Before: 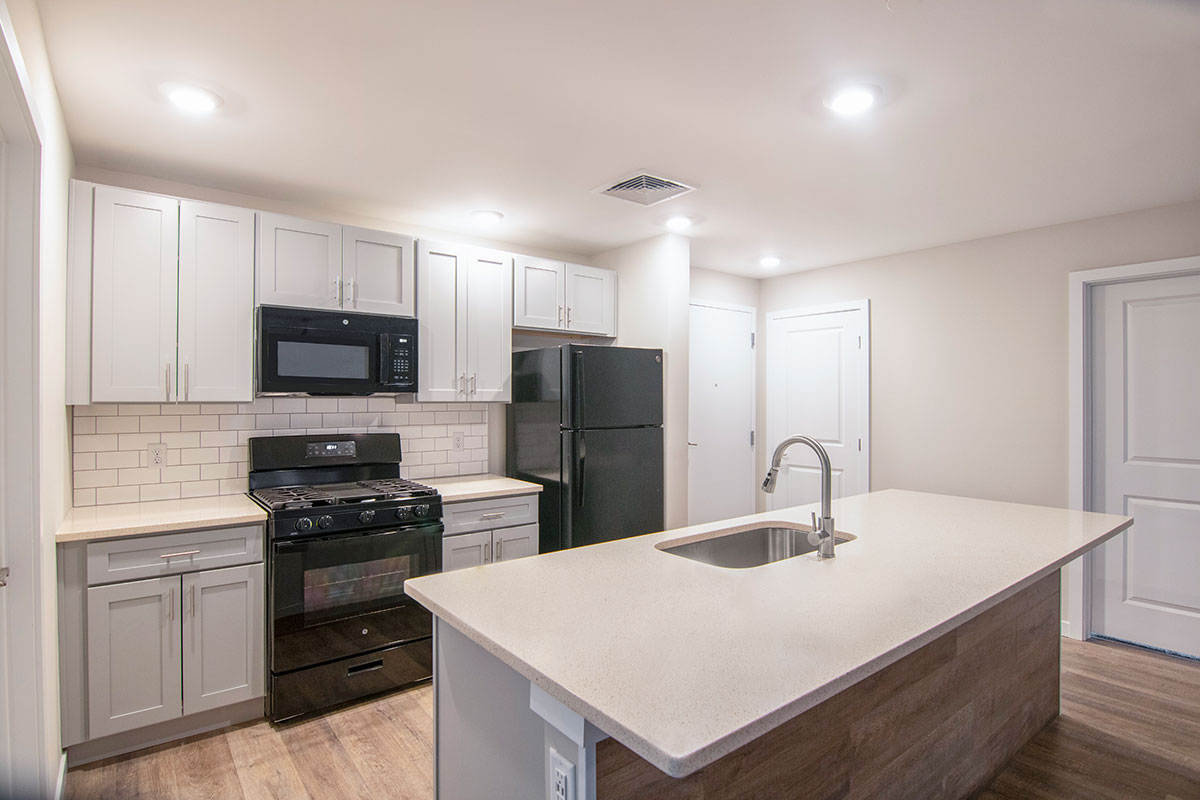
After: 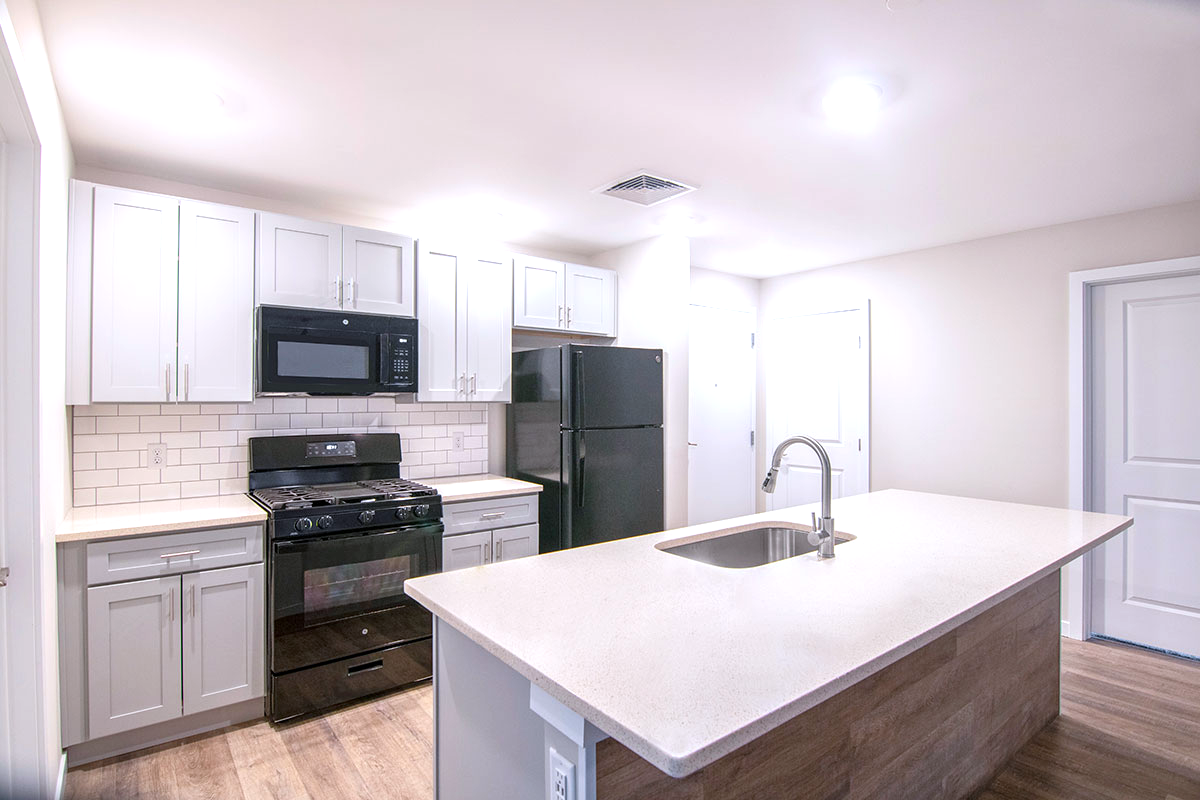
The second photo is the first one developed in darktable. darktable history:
exposure: black level correction 0.001, exposure 0.5 EV, compensate exposure bias true, compensate highlight preservation false
color calibration: illuminant as shot in camera, x 0.358, y 0.373, temperature 4628.91 K
